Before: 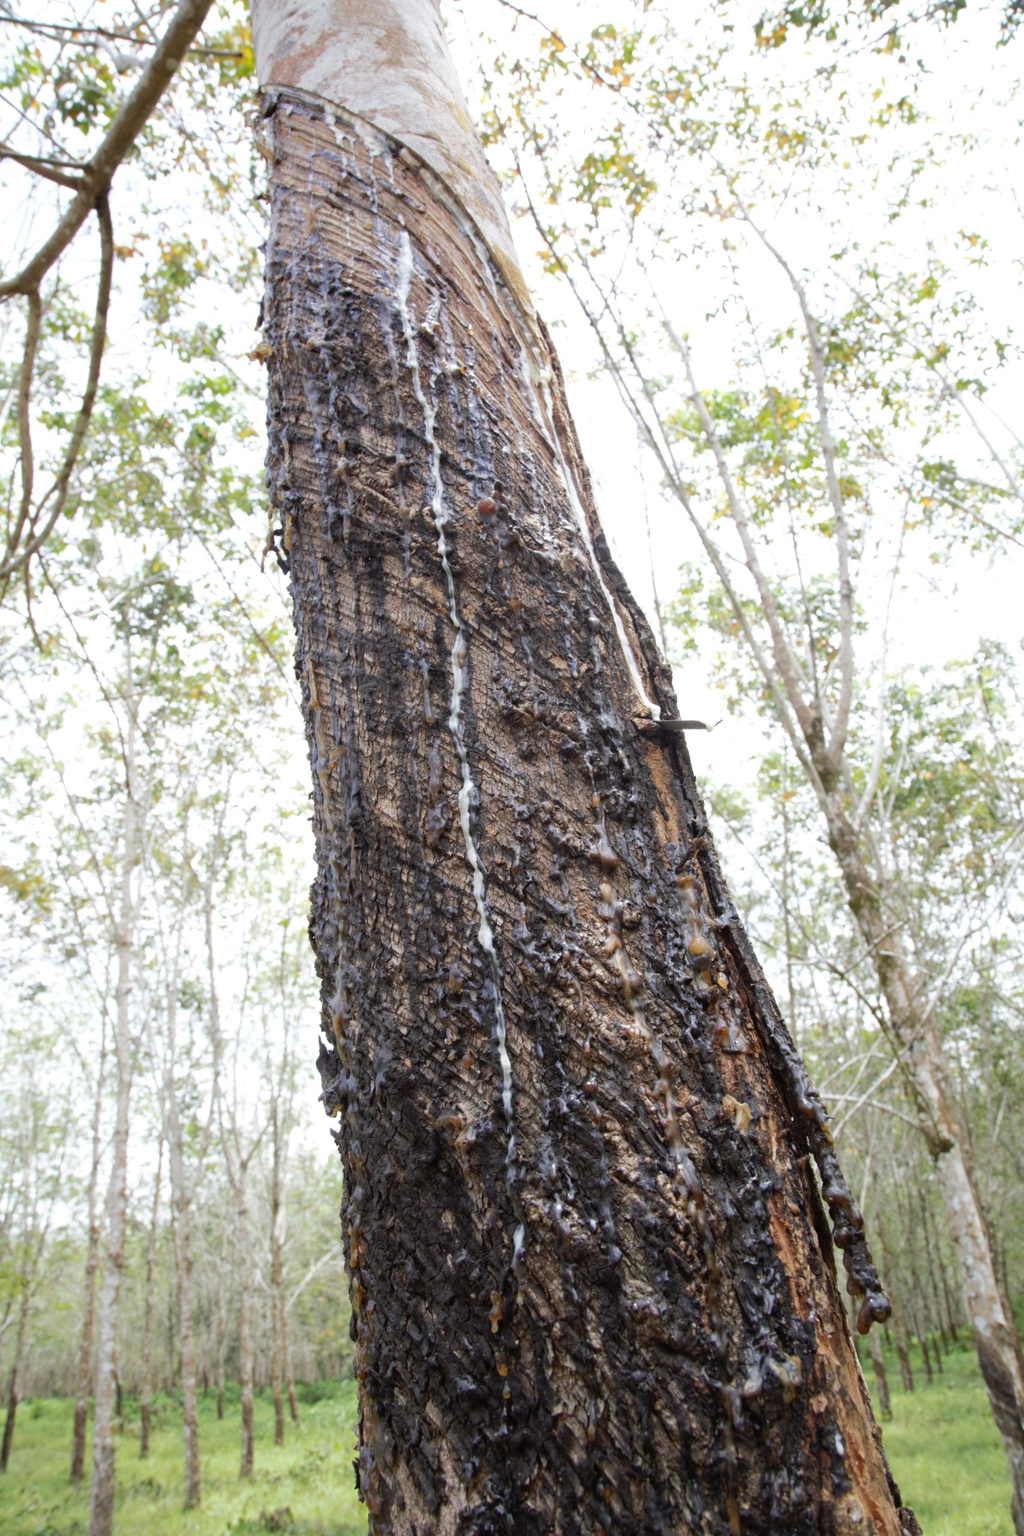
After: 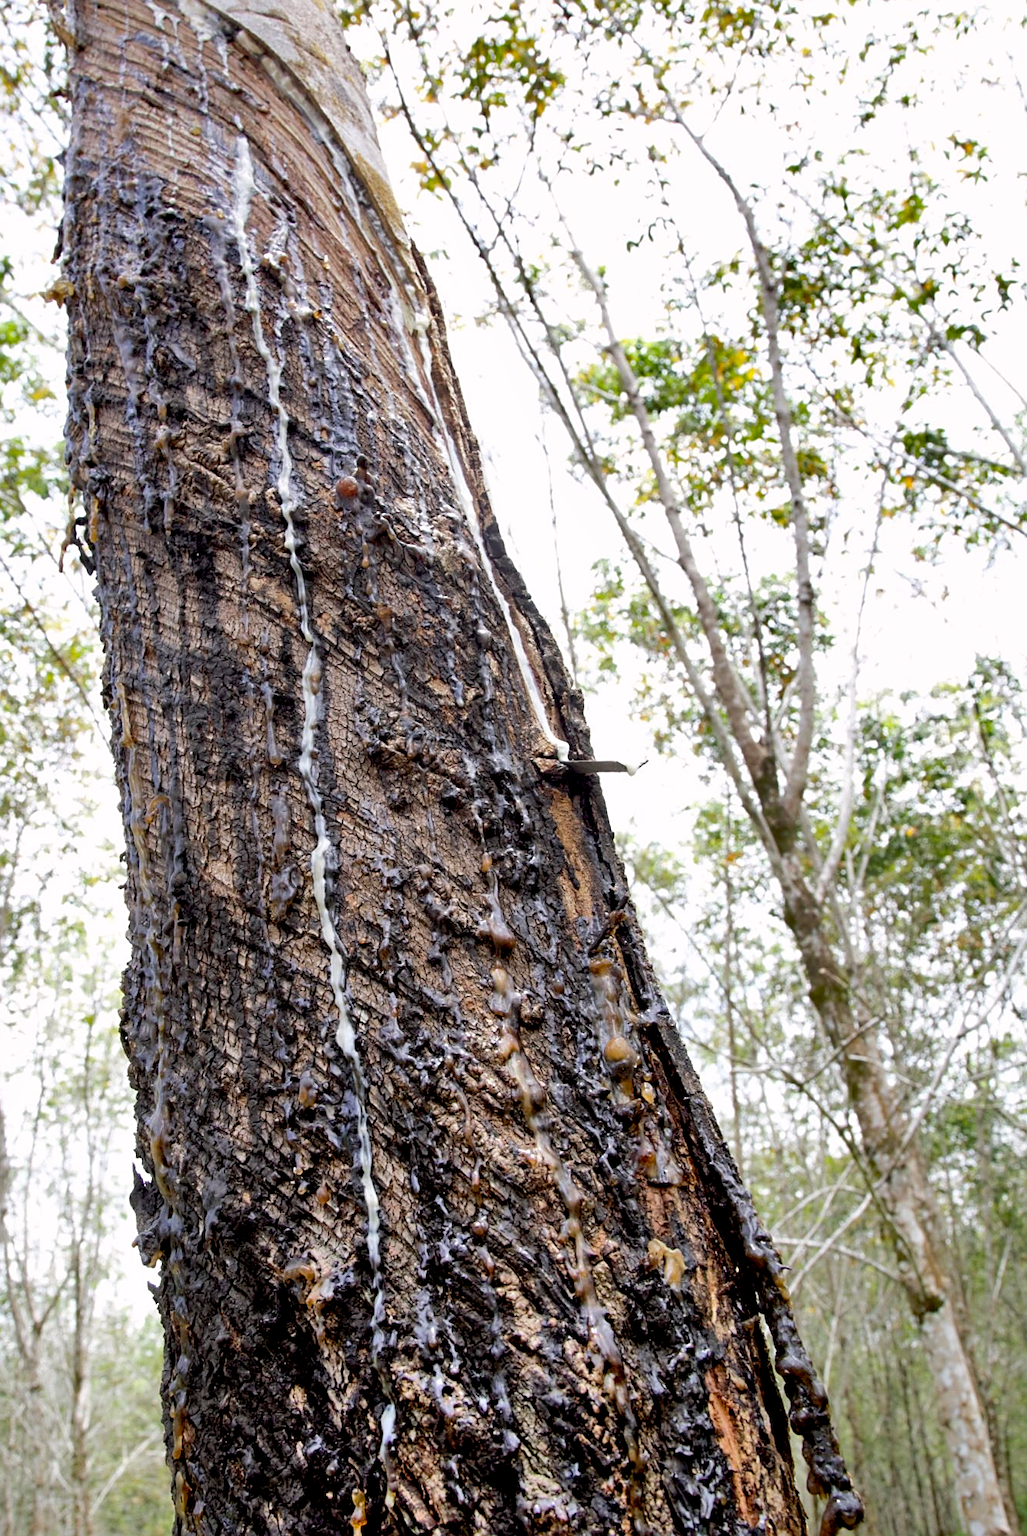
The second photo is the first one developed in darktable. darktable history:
sharpen: on, module defaults
crop and rotate: left 21.006%, top 8.101%, right 0.334%, bottom 13.513%
color balance rgb: highlights gain › chroma 0.299%, highlights gain › hue 330.4°, perceptual saturation grading › global saturation 11.134%
shadows and highlights: shadows 59.77, soften with gaussian
exposure: black level correction 0.017, exposure -0.009 EV, compensate highlight preservation false
